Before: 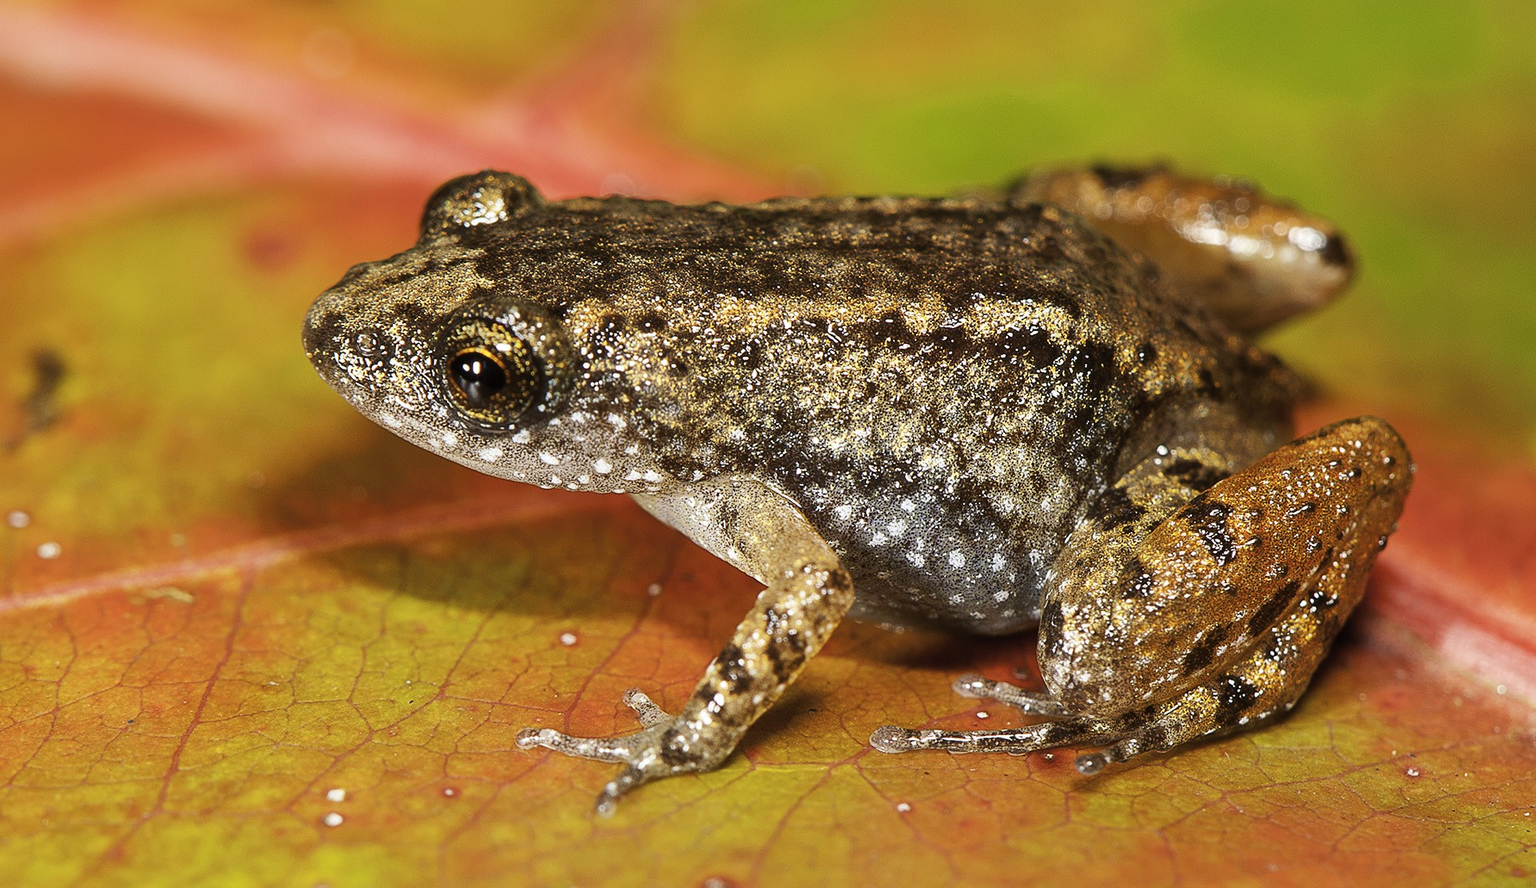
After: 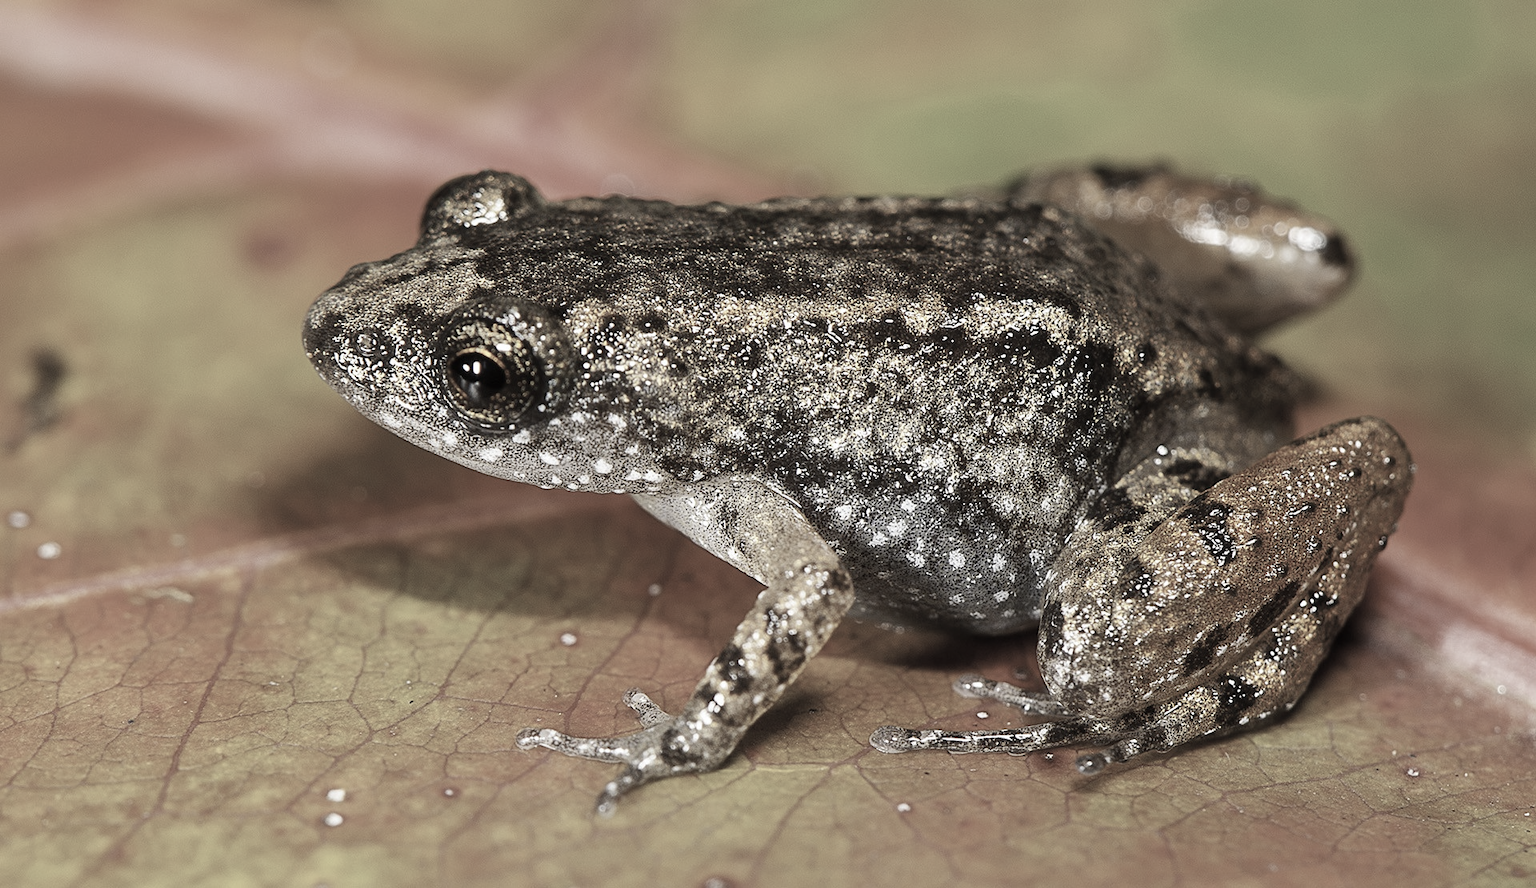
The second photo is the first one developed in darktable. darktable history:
color correction: highlights b* -0.045, saturation 0.303
